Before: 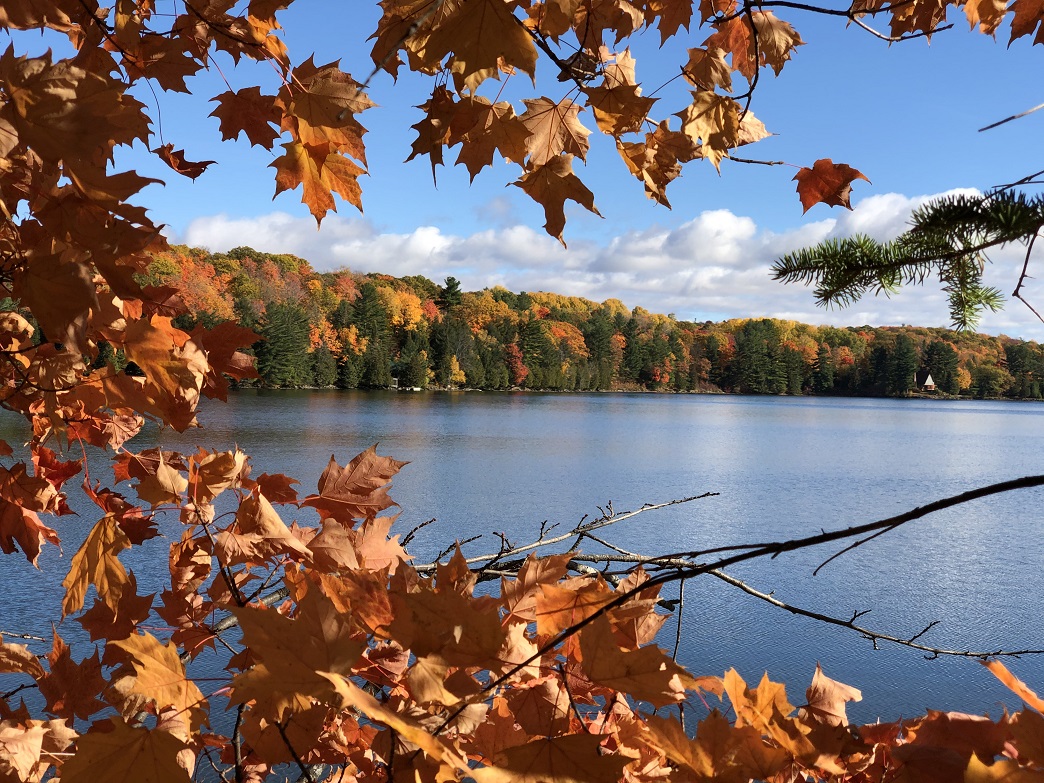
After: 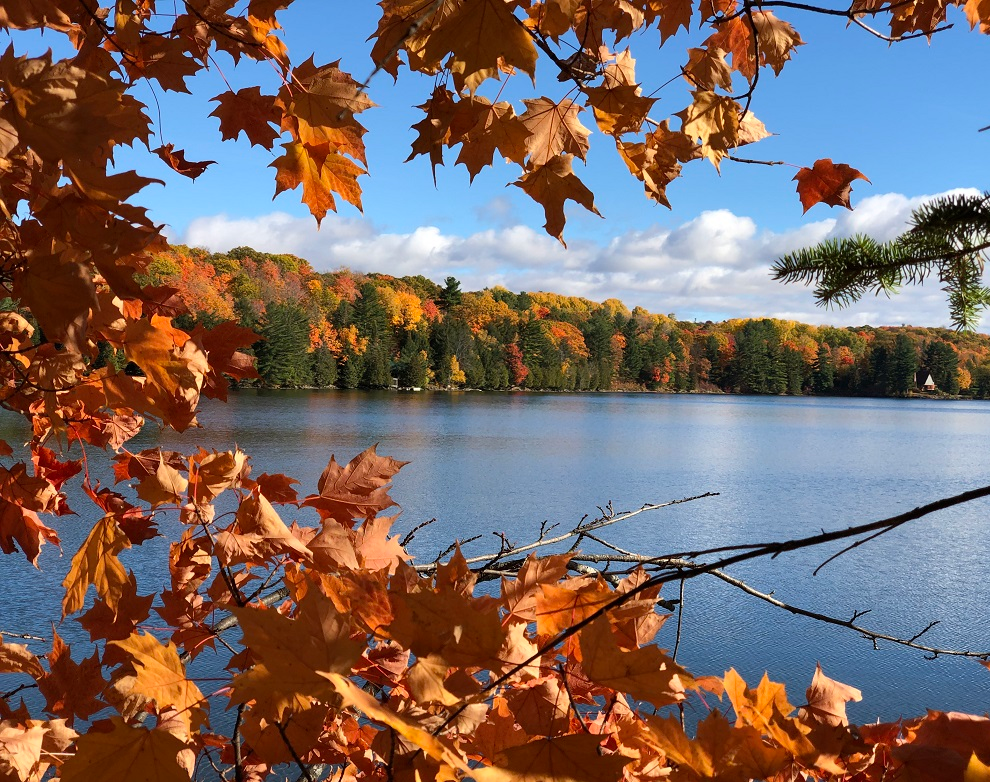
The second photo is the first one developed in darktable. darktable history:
crop and rotate: left 0%, right 5.09%
